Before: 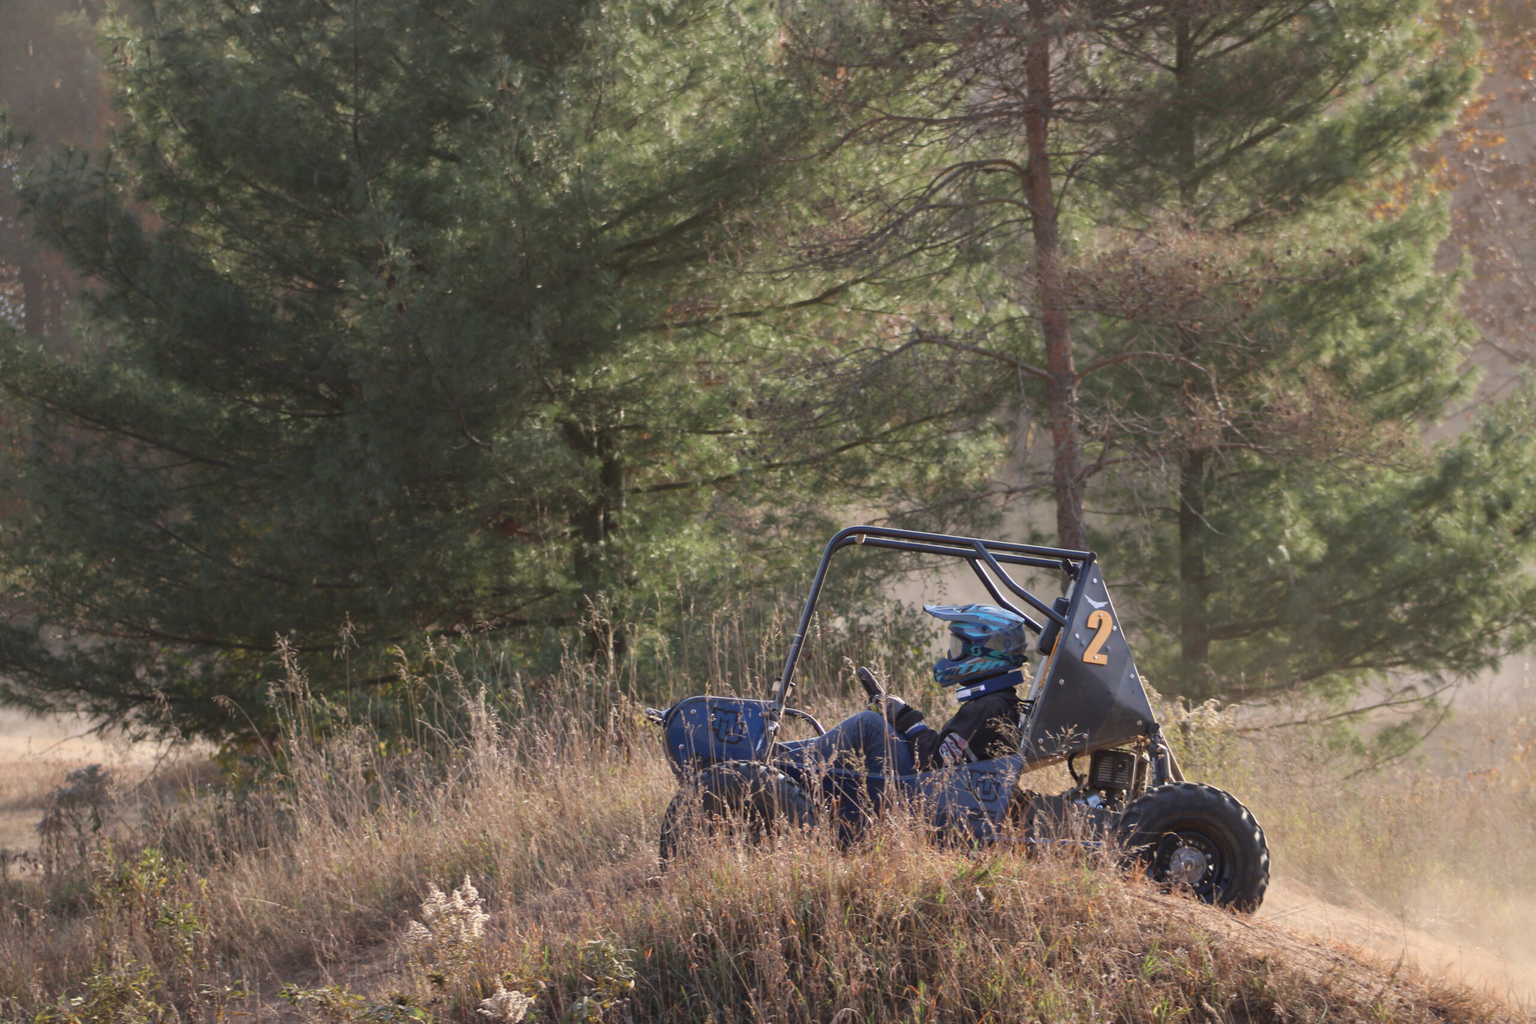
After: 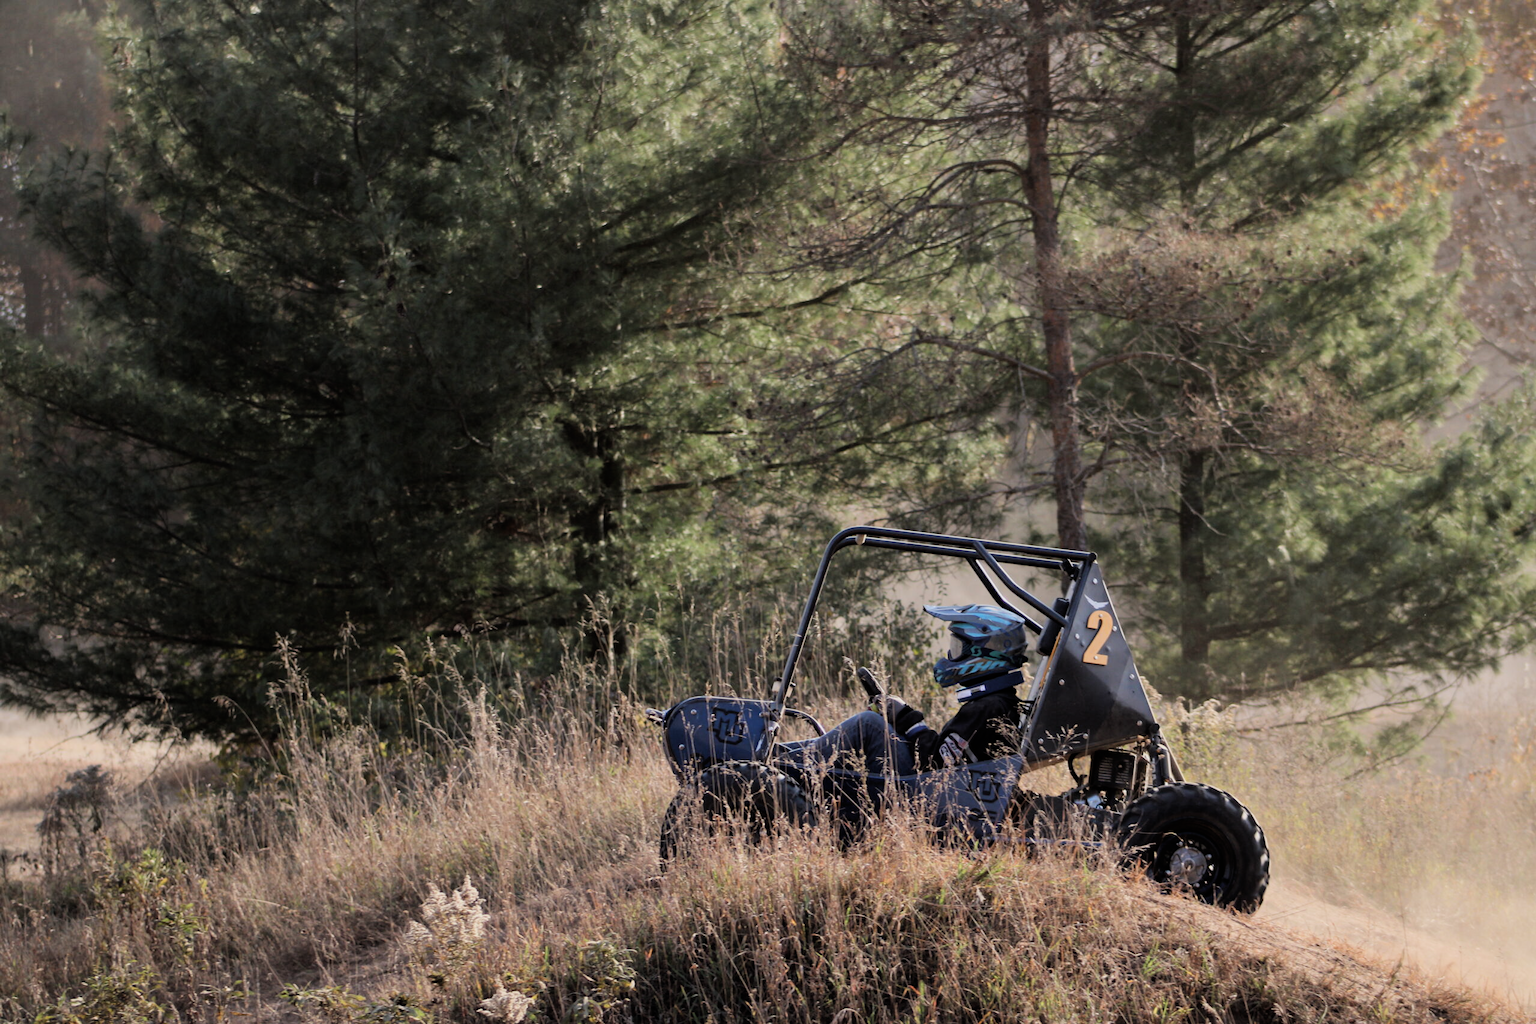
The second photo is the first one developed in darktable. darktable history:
filmic rgb: black relative exposure -4.98 EV, white relative exposure 3.97 EV, hardness 2.89, contrast 1.41
